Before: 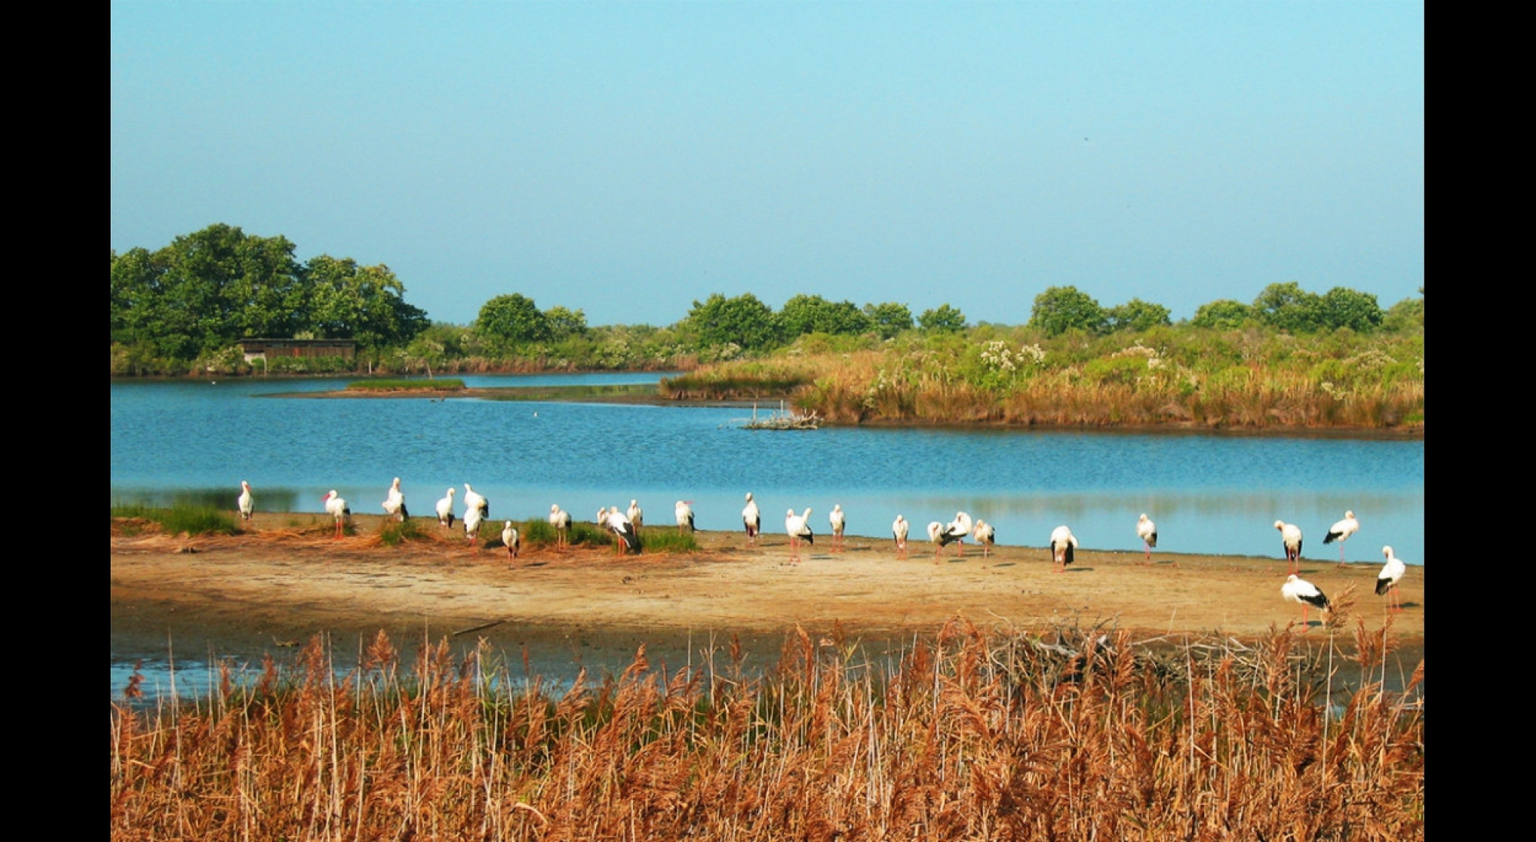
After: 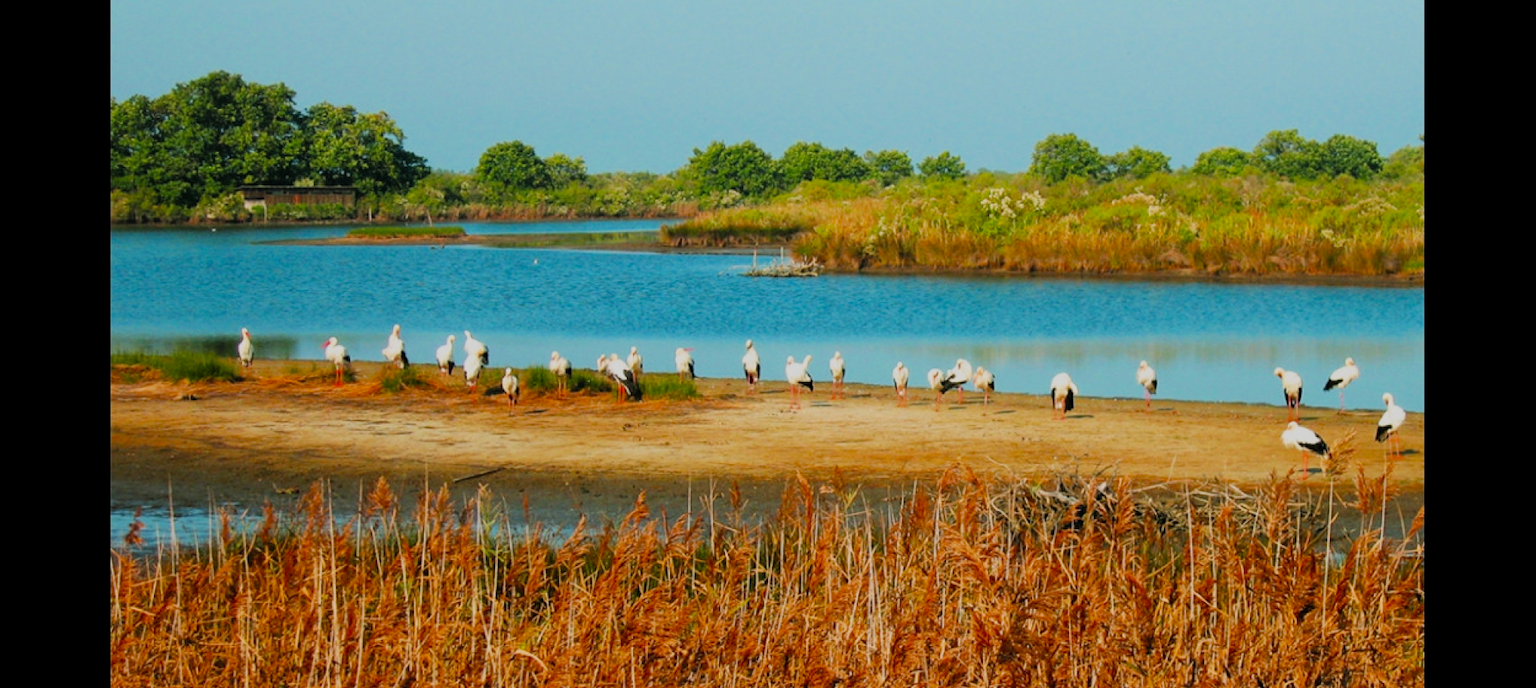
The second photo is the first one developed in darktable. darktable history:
crop and rotate: top 18.18%
filmic rgb: black relative exposure -7.77 EV, white relative exposure 4.41 EV, threshold 2.97 EV, hardness 3.76, latitude 38.62%, contrast 0.968, highlights saturation mix 8.62%, shadows ↔ highlights balance 4.05%, color science v5 (2021), contrast in shadows safe, contrast in highlights safe, enable highlight reconstruction true
